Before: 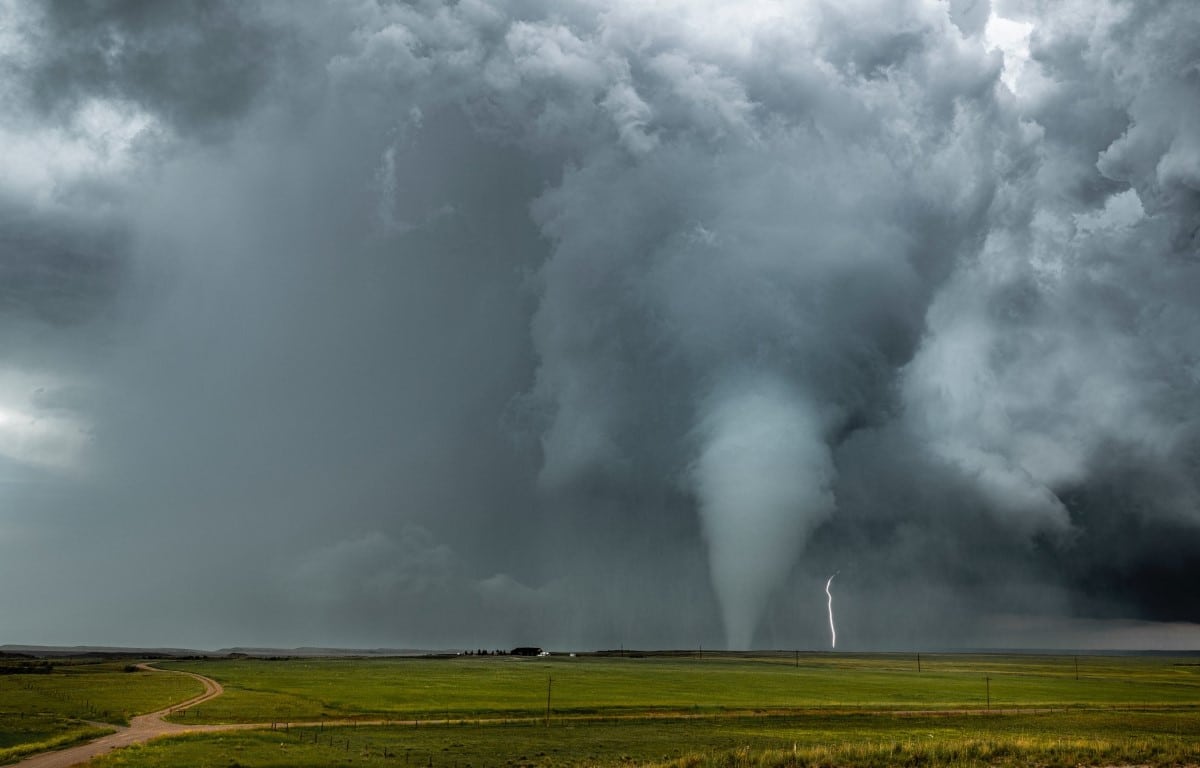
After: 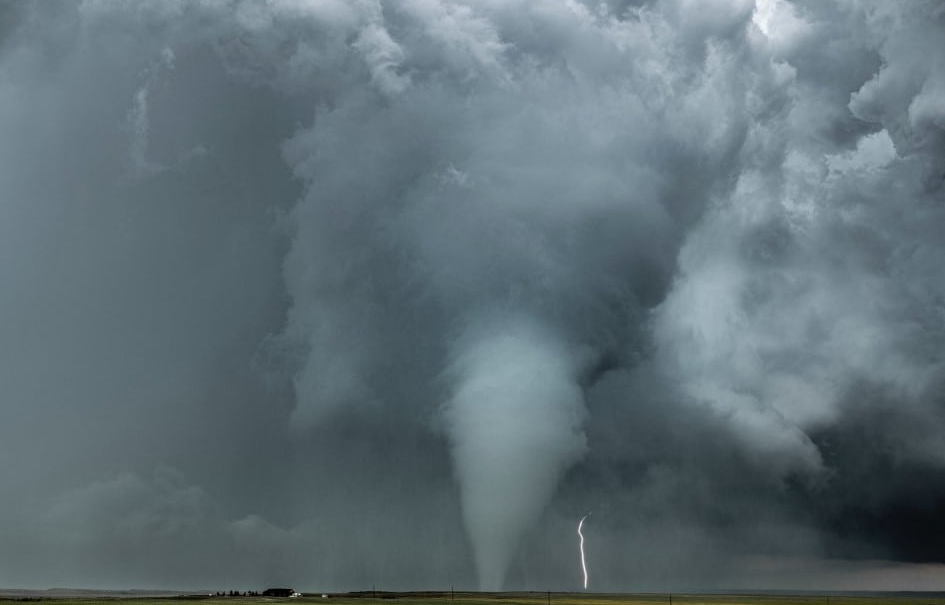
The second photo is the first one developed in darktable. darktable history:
tone equalizer: on, module defaults
crop and rotate: left 20.723%, top 7.799%, right 0.491%, bottom 13.308%
